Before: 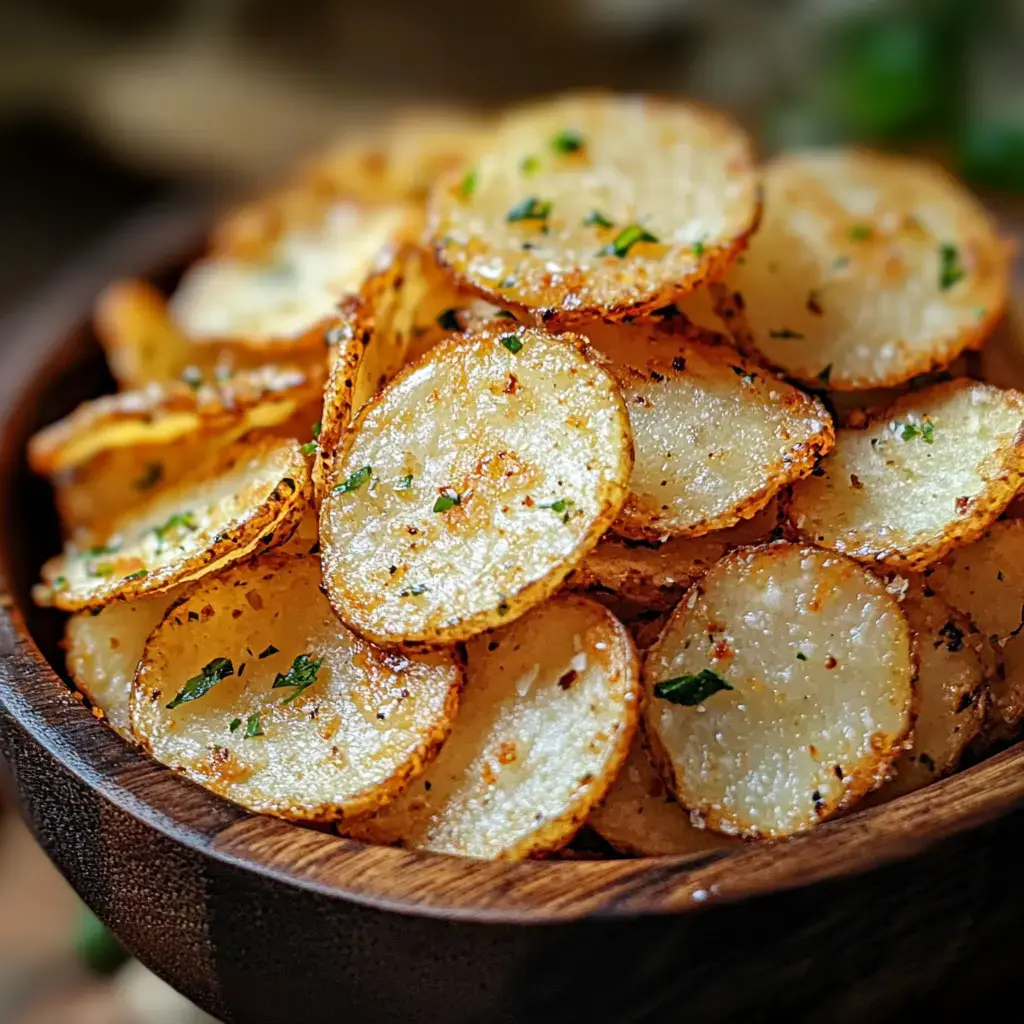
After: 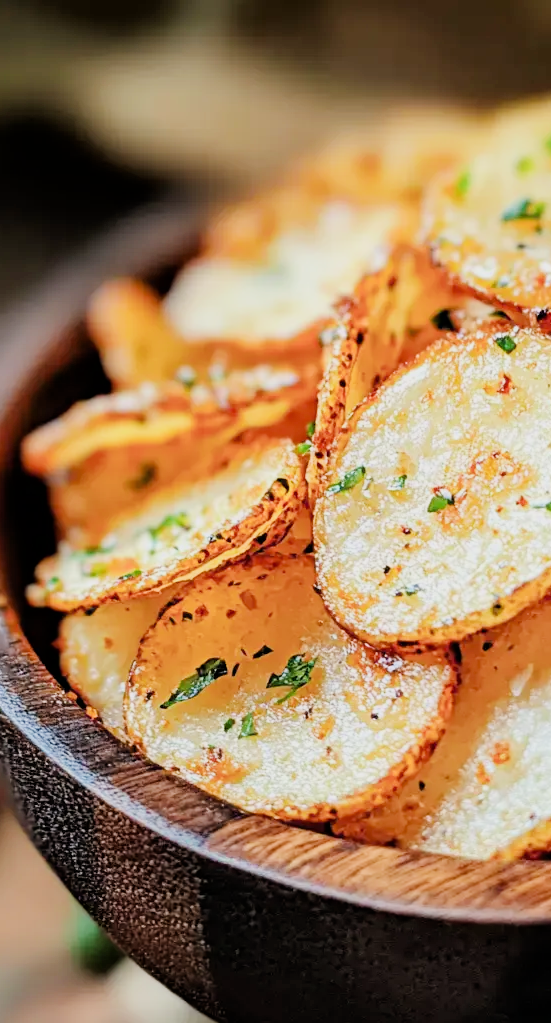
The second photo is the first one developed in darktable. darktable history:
filmic rgb: black relative exposure -6.82 EV, white relative exposure 5.89 EV, hardness 2.71
crop: left 0.587%, right 45.588%, bottom 0.086%
exposure: black level correction 0, exposure 1.2 EV, compensate exposure bias true, compensate highlight preservation false
